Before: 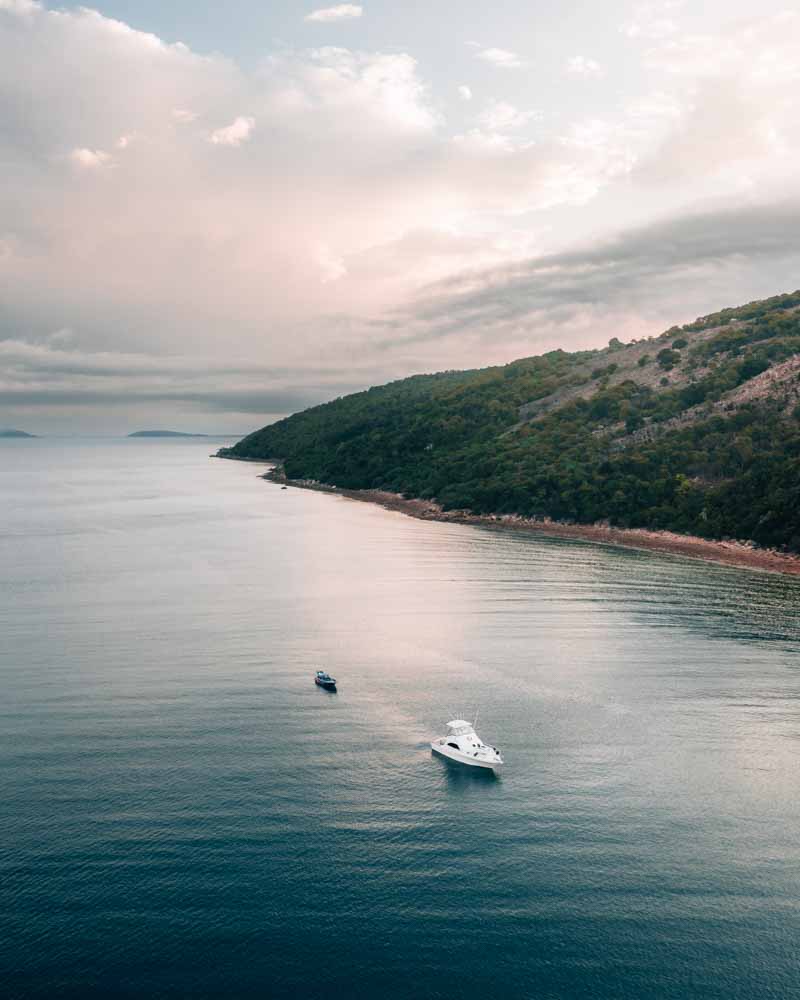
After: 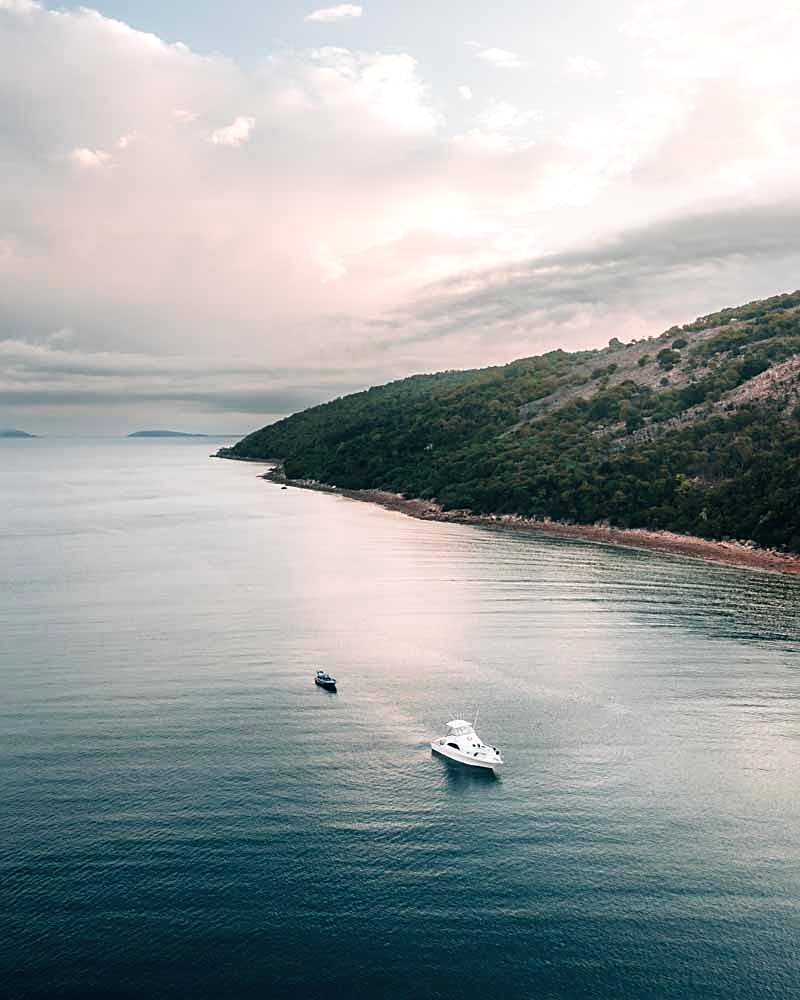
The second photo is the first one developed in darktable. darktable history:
sharpen: on, module defaults
exposure: exposure 0.161 EV, compensate highlight preservation false
tone curve: curves: ch0 [(0, 0) (0.08, 0.056) (0.4, 0.4) (0.6, 0.612) (0.92, 0.924) (1, 1)], color space Lab, linked channels, preserve colors none
